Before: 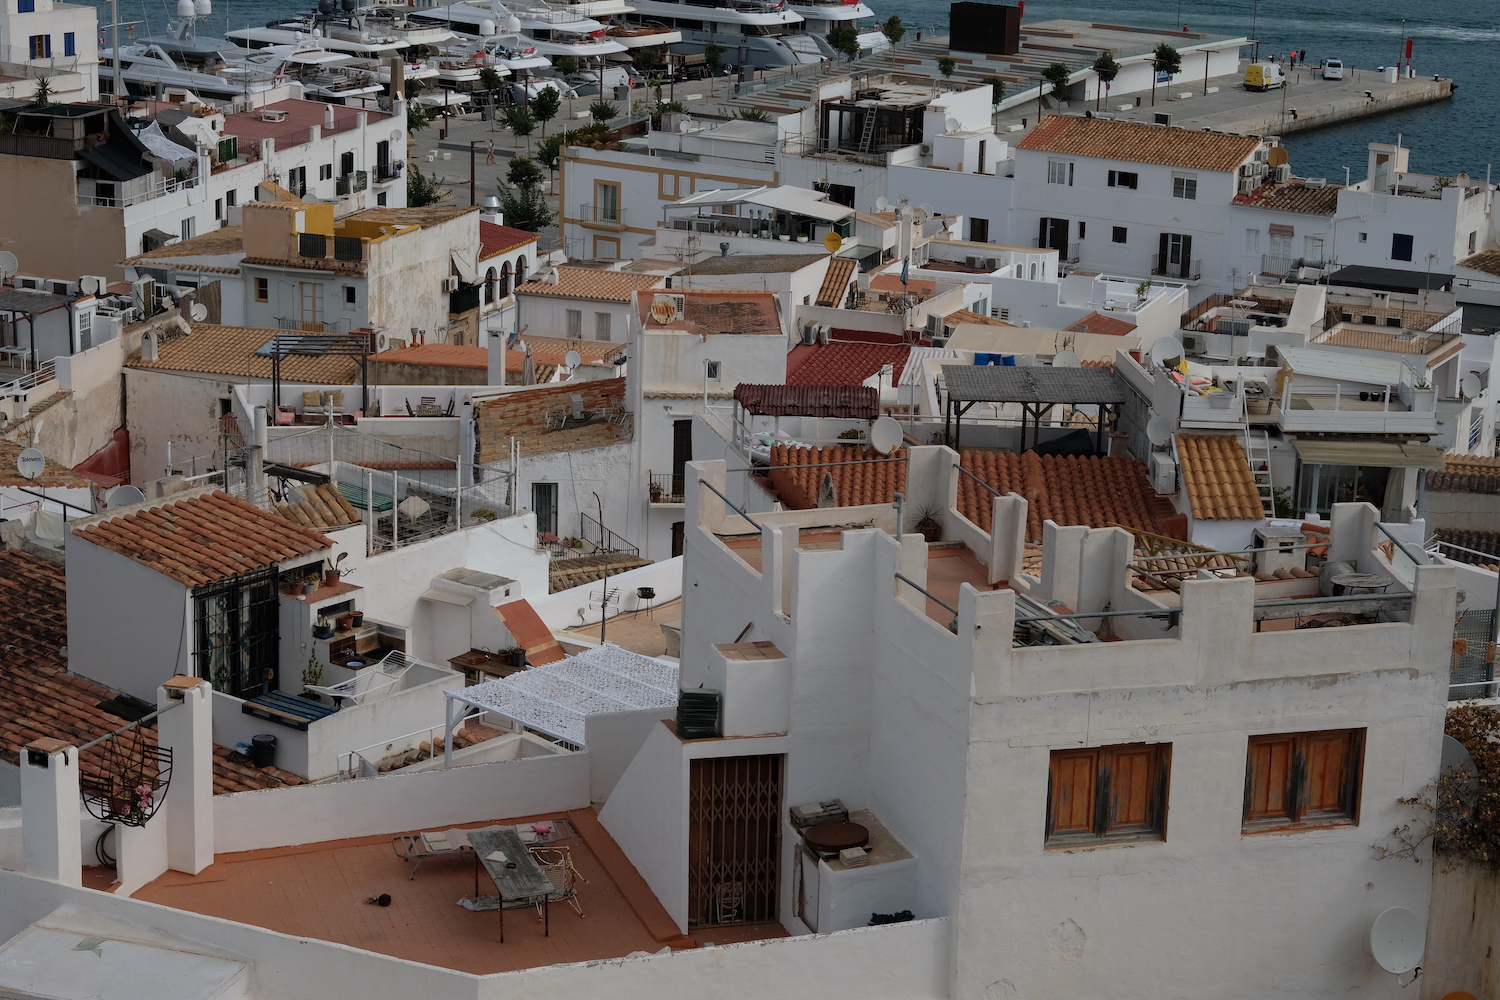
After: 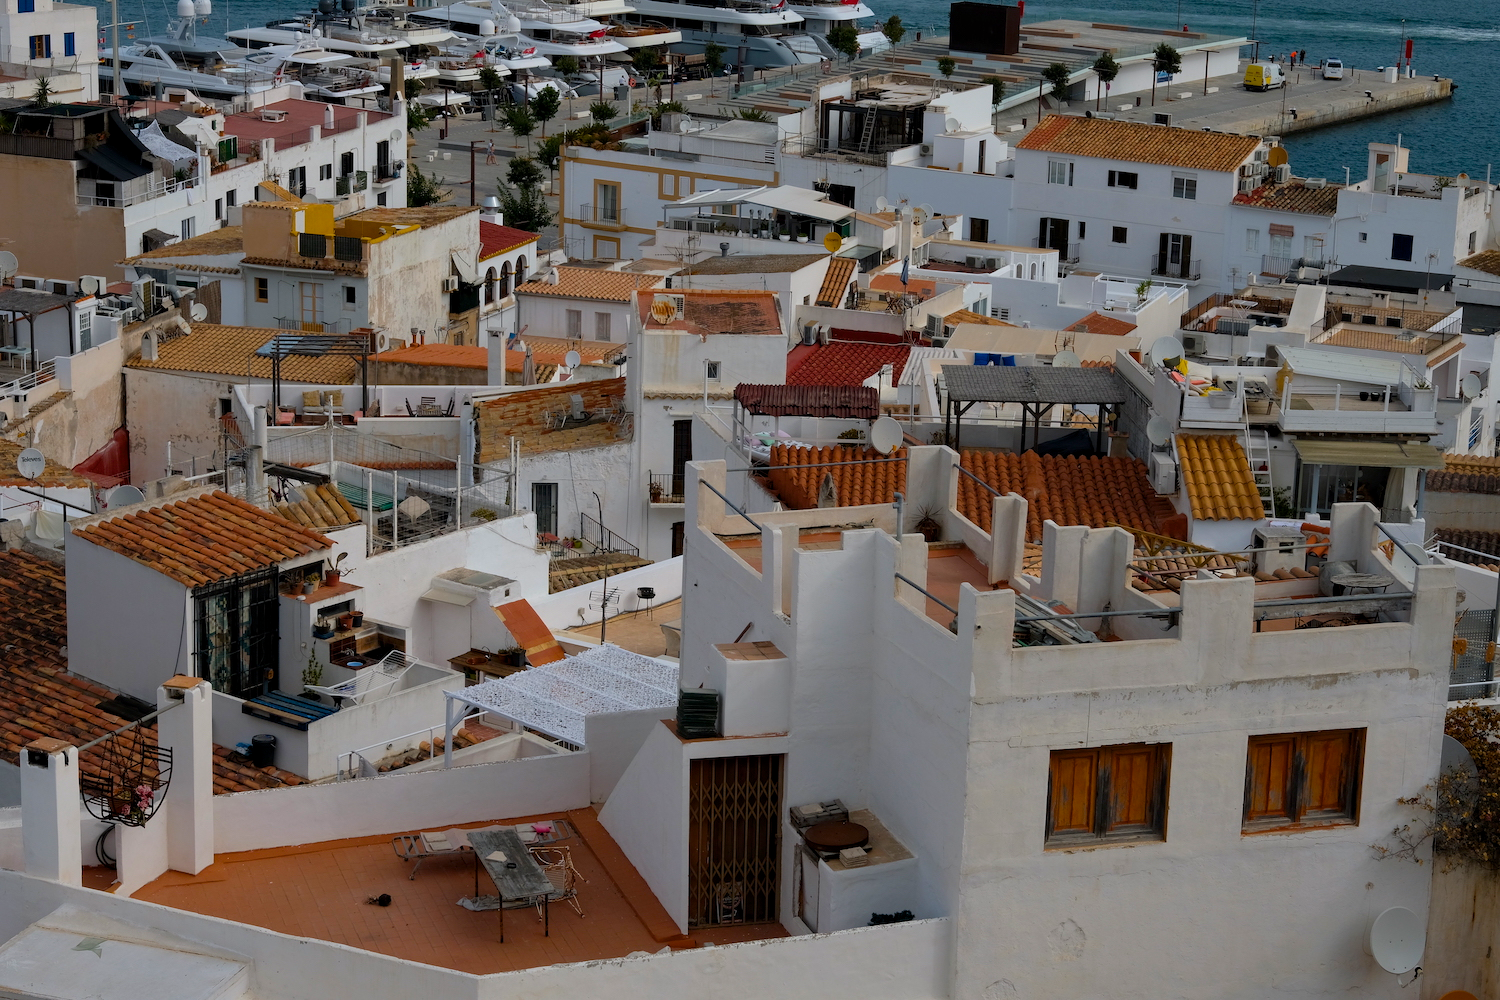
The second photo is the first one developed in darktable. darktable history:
contrast equalizer: octaves 7, y [[0.6 ×6], [0.55 ×6], [0 ×6], [0 ×6], [0 ×6]], mix 0.15
color balance rgb: linear chroma grading › global chroma 15%, perceptual saturation grading › global saturation 30%
